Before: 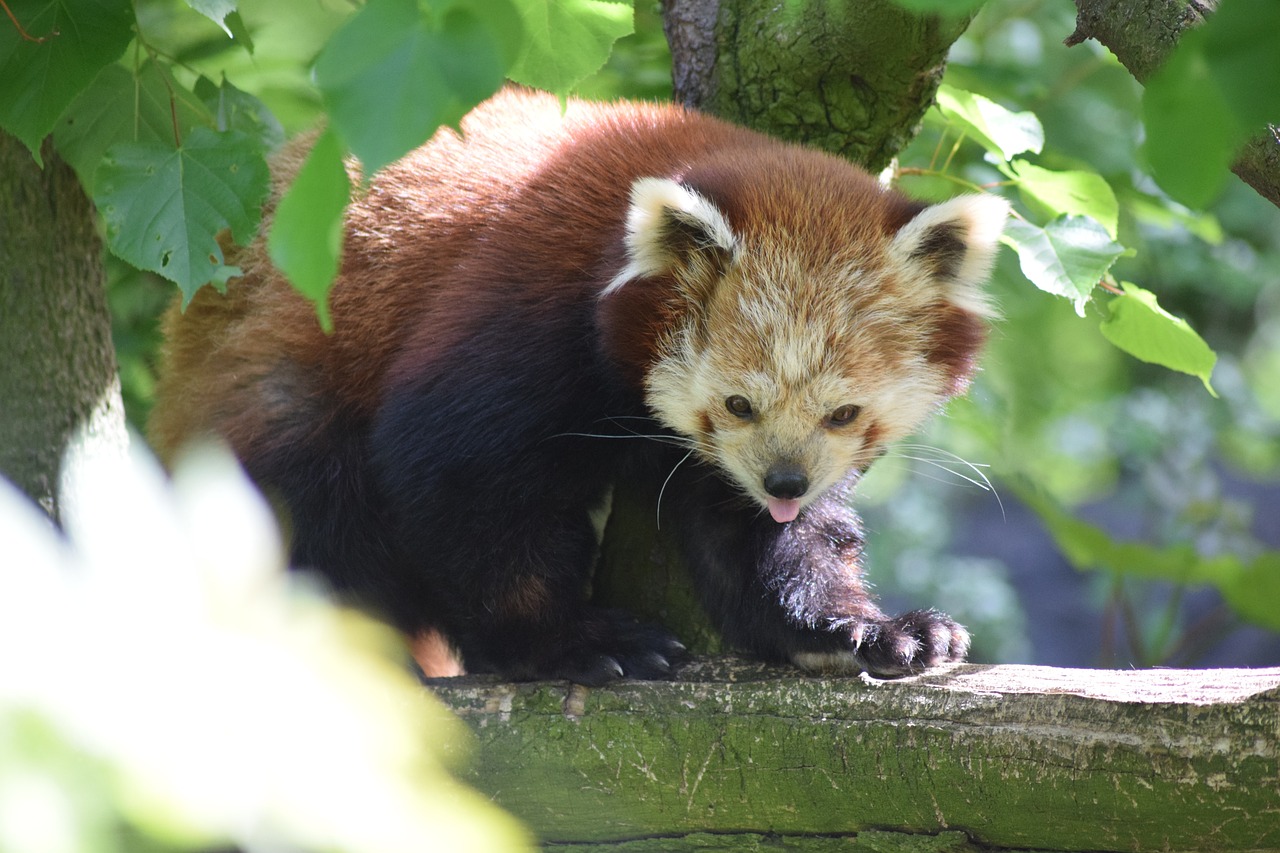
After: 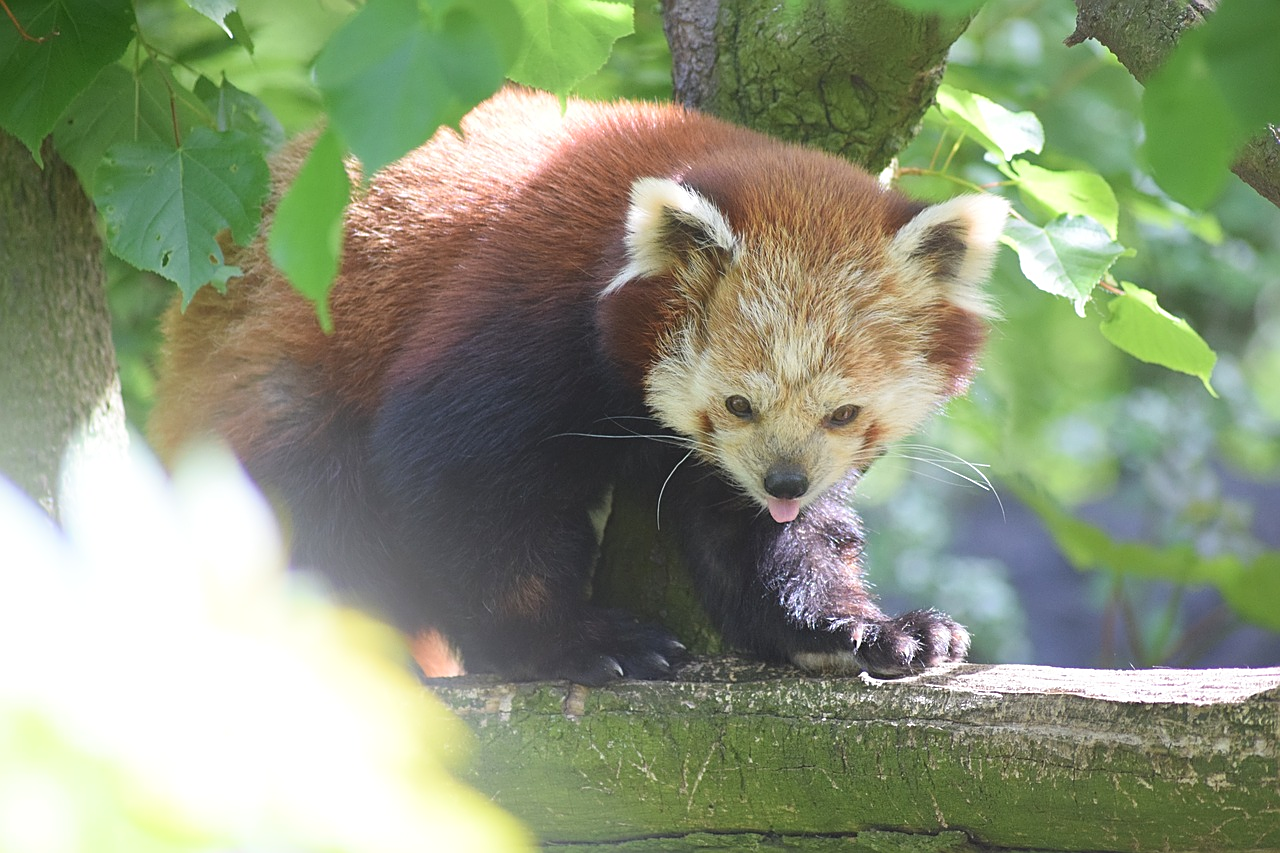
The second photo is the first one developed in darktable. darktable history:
bloom: size 40%
sharpen: on, module defaults
